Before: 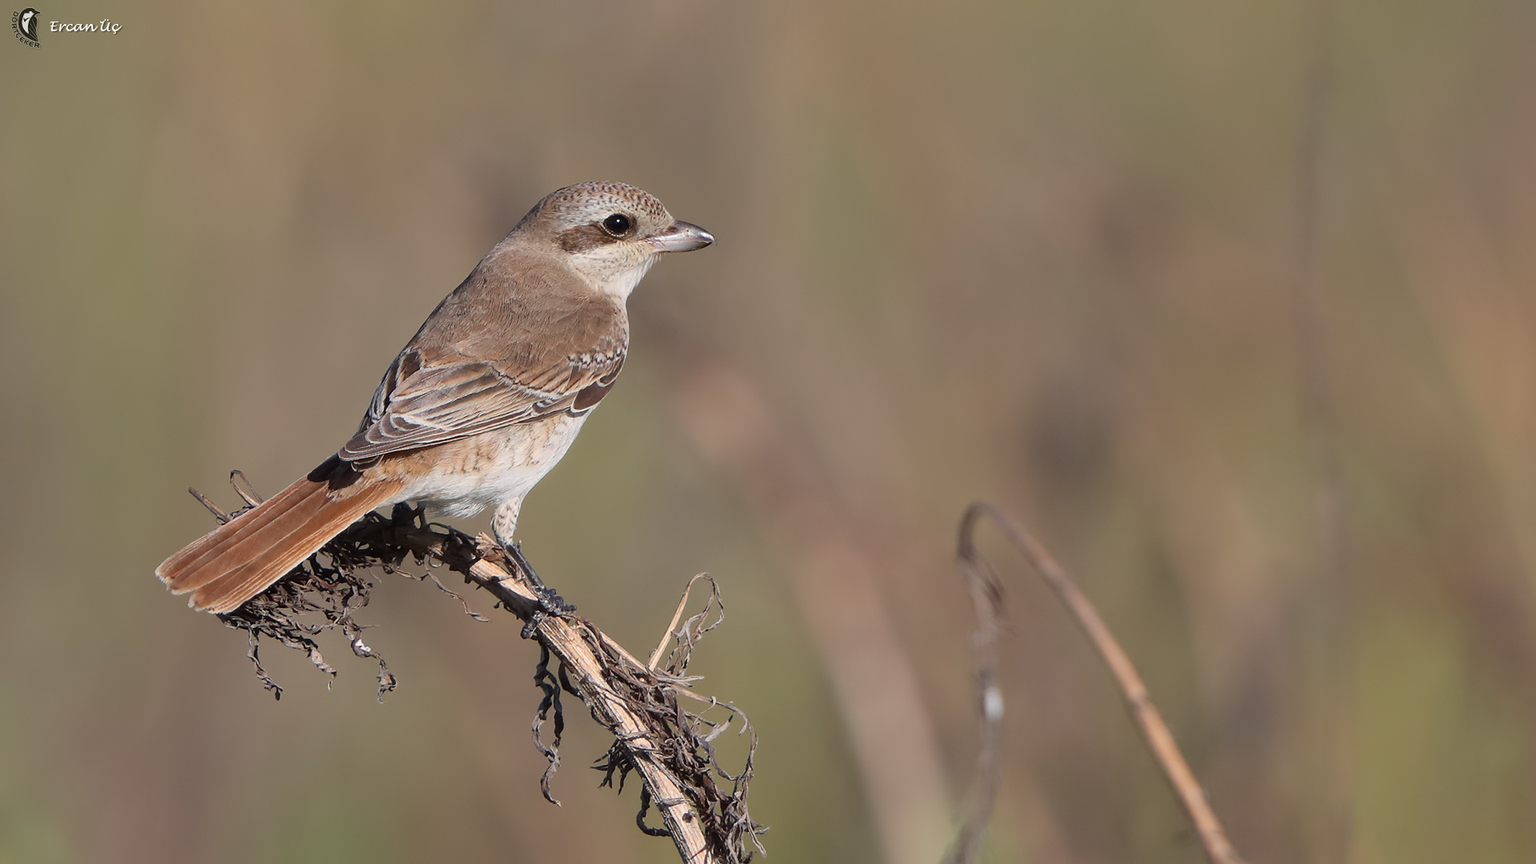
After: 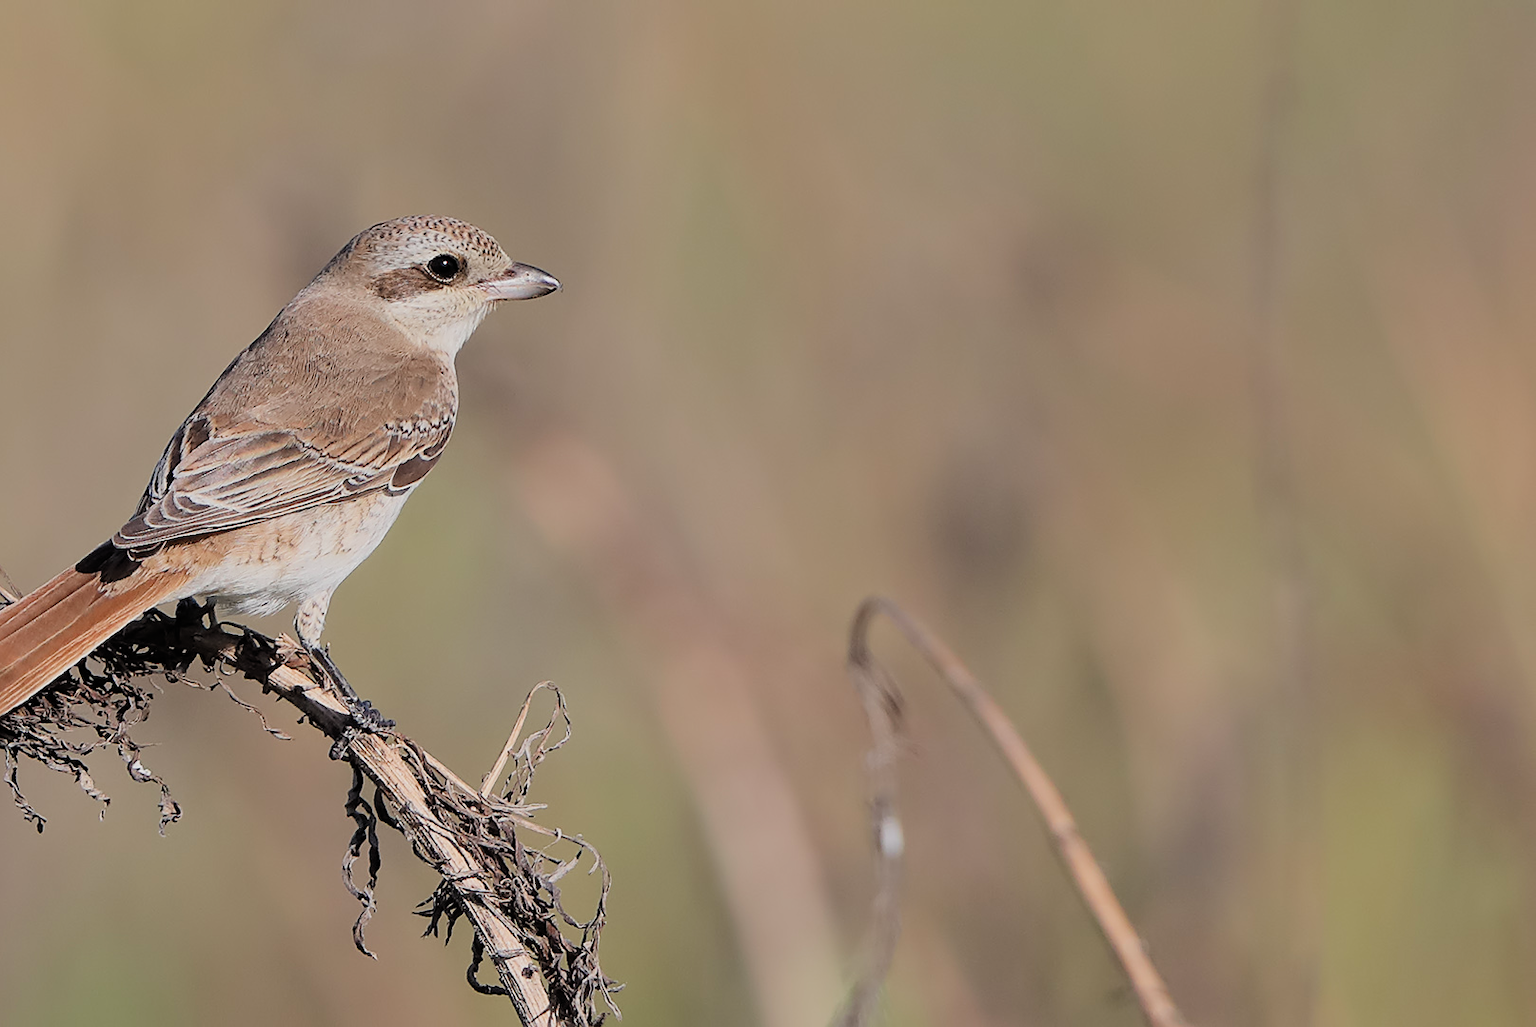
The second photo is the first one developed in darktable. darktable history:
sharpen: on, module defaults
crop: left 15.906%
exposure: exposure 0.438 EV, compensate exposure bias true, compensate highlight preservation false
filmic rgb: black relative exposure -7.23 EV, white relative exposure 5.36 EV, hardness 3.02, color science v4 (2020)
